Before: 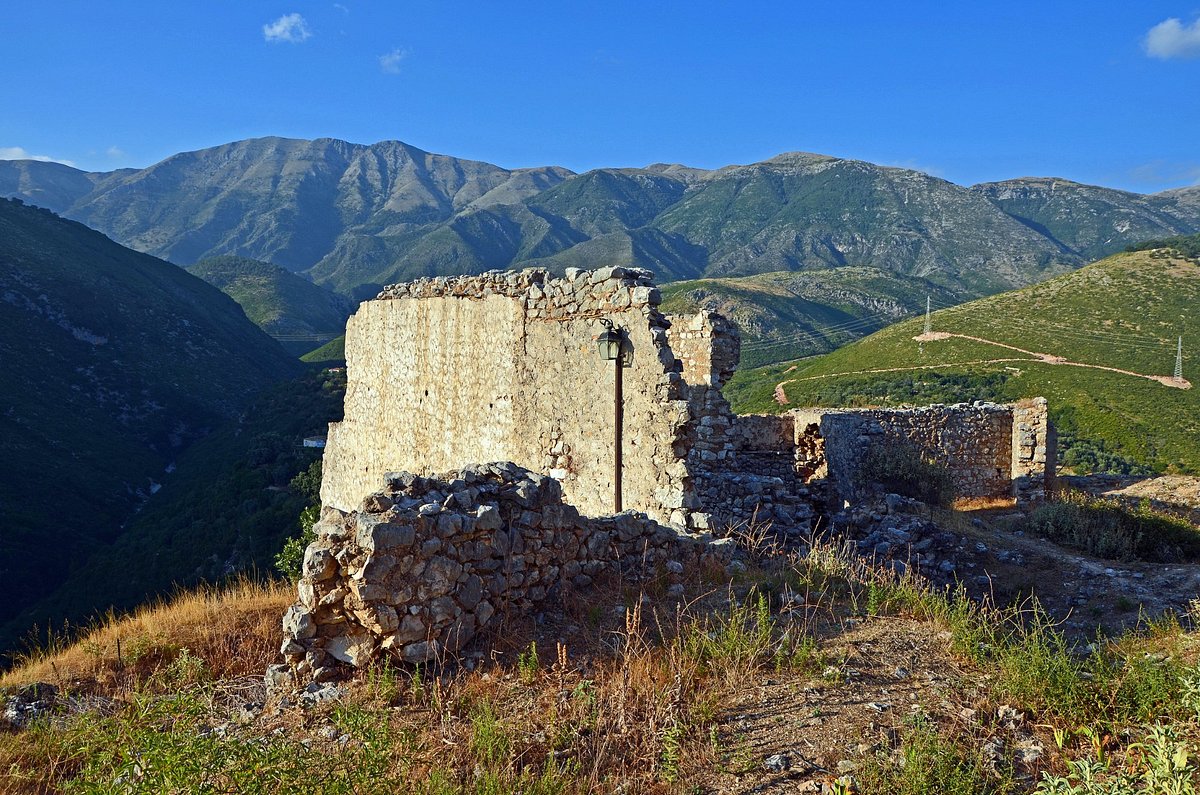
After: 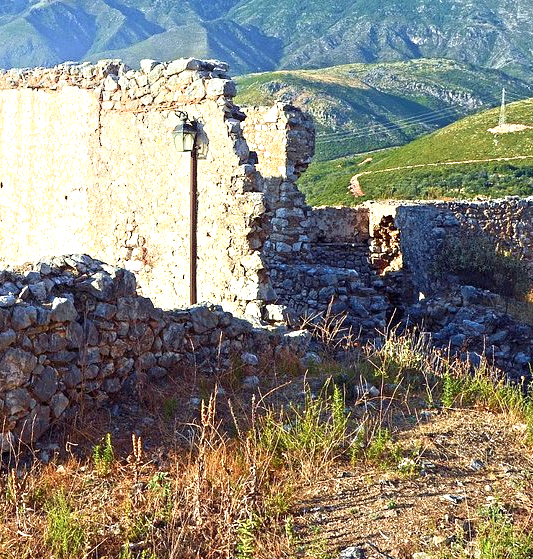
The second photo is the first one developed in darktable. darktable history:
crop: left 35.432%, top 26.233%, right 20.145%, bottom 3.432%
shadows and highlights: shadows -90, highlights 90, soften with gaussian
velvia: strength 15%
exposure: exposure 1 EV, compensate highlight preservation false
